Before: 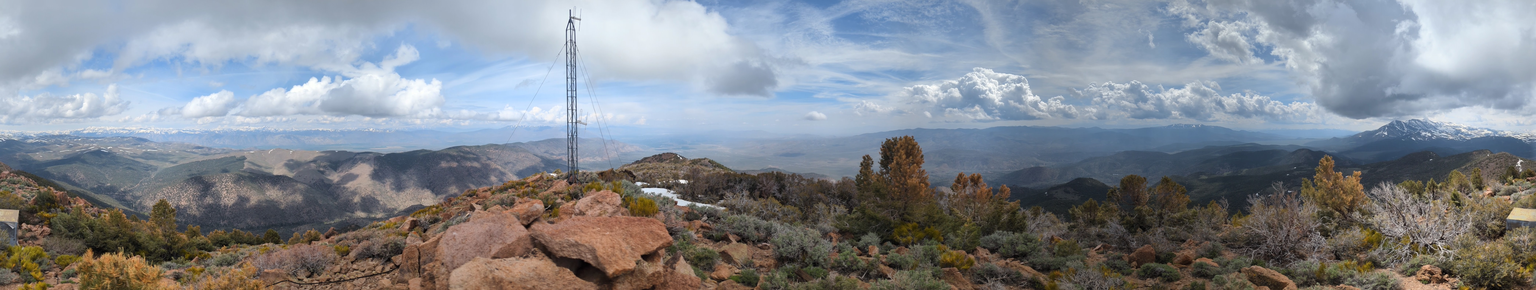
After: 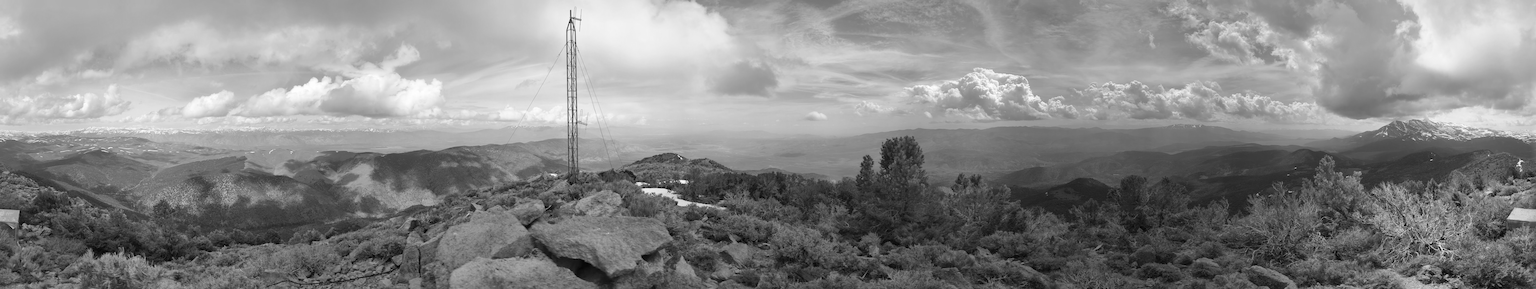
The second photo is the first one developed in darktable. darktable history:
contrast brightness saturation: contrast 0.2, brightness 0.2, saturation 0.8
white balance: red 0.98, blue 1.034
monochrome: size 3.1
base curve: curves: ch0 [(0, 0) (0.595, 0.418) (1, 1)], preserve colors none
